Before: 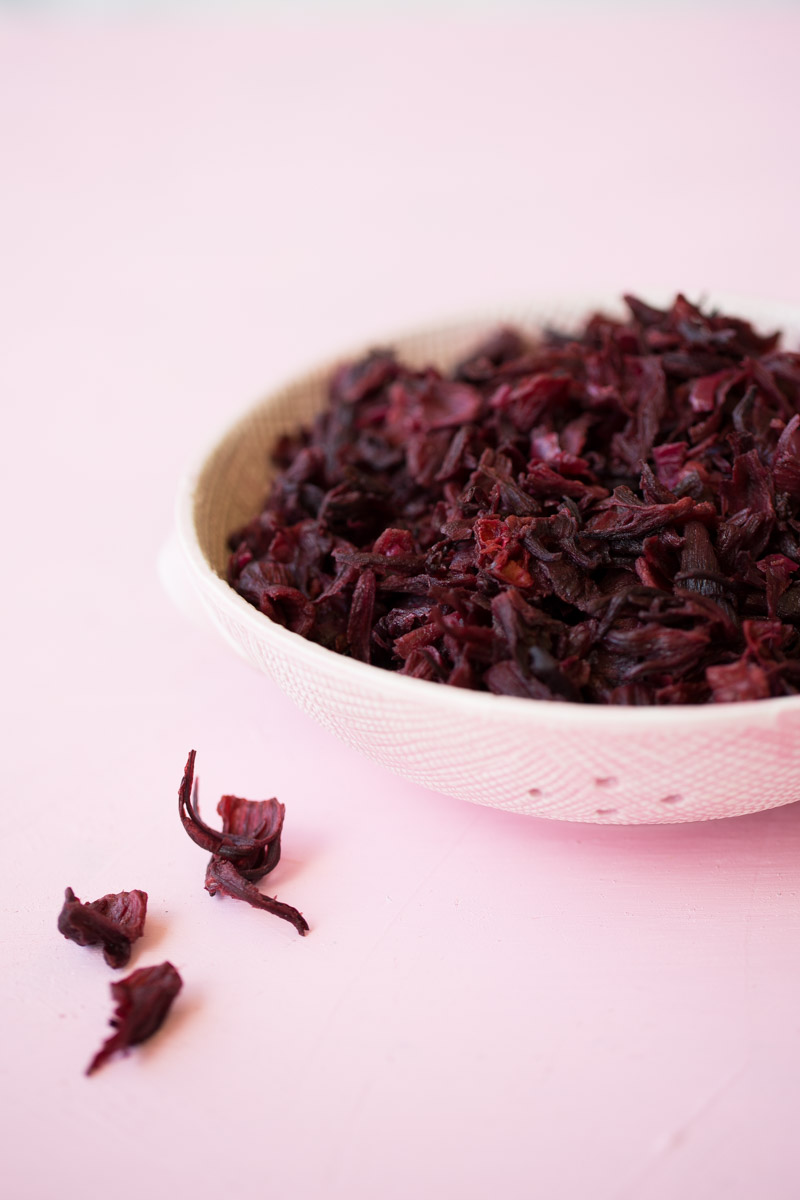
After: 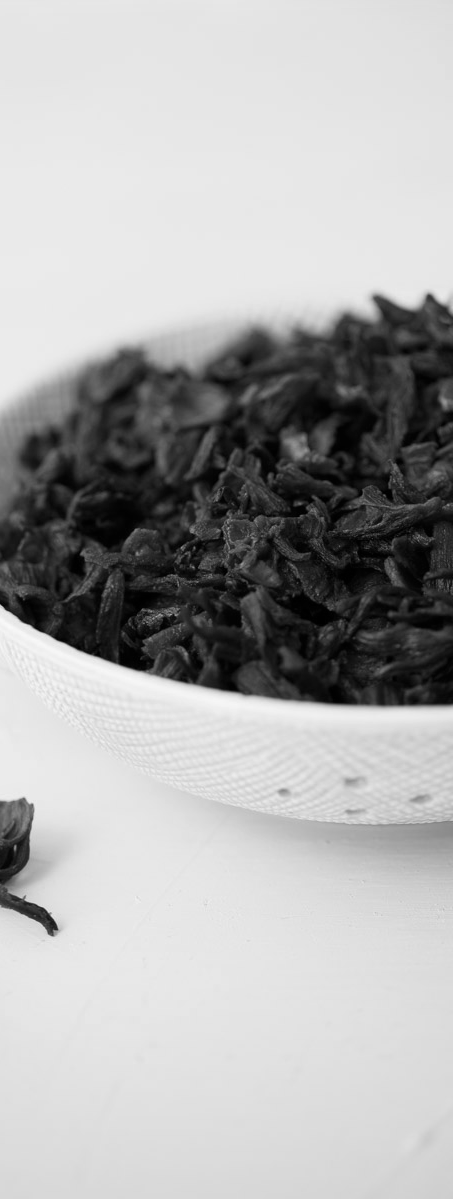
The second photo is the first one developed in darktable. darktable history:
white balance: red 0.983, blue 1.036
crop: left 31.458%, top 0%, right 11.876%
monochrome: on, module defaults
